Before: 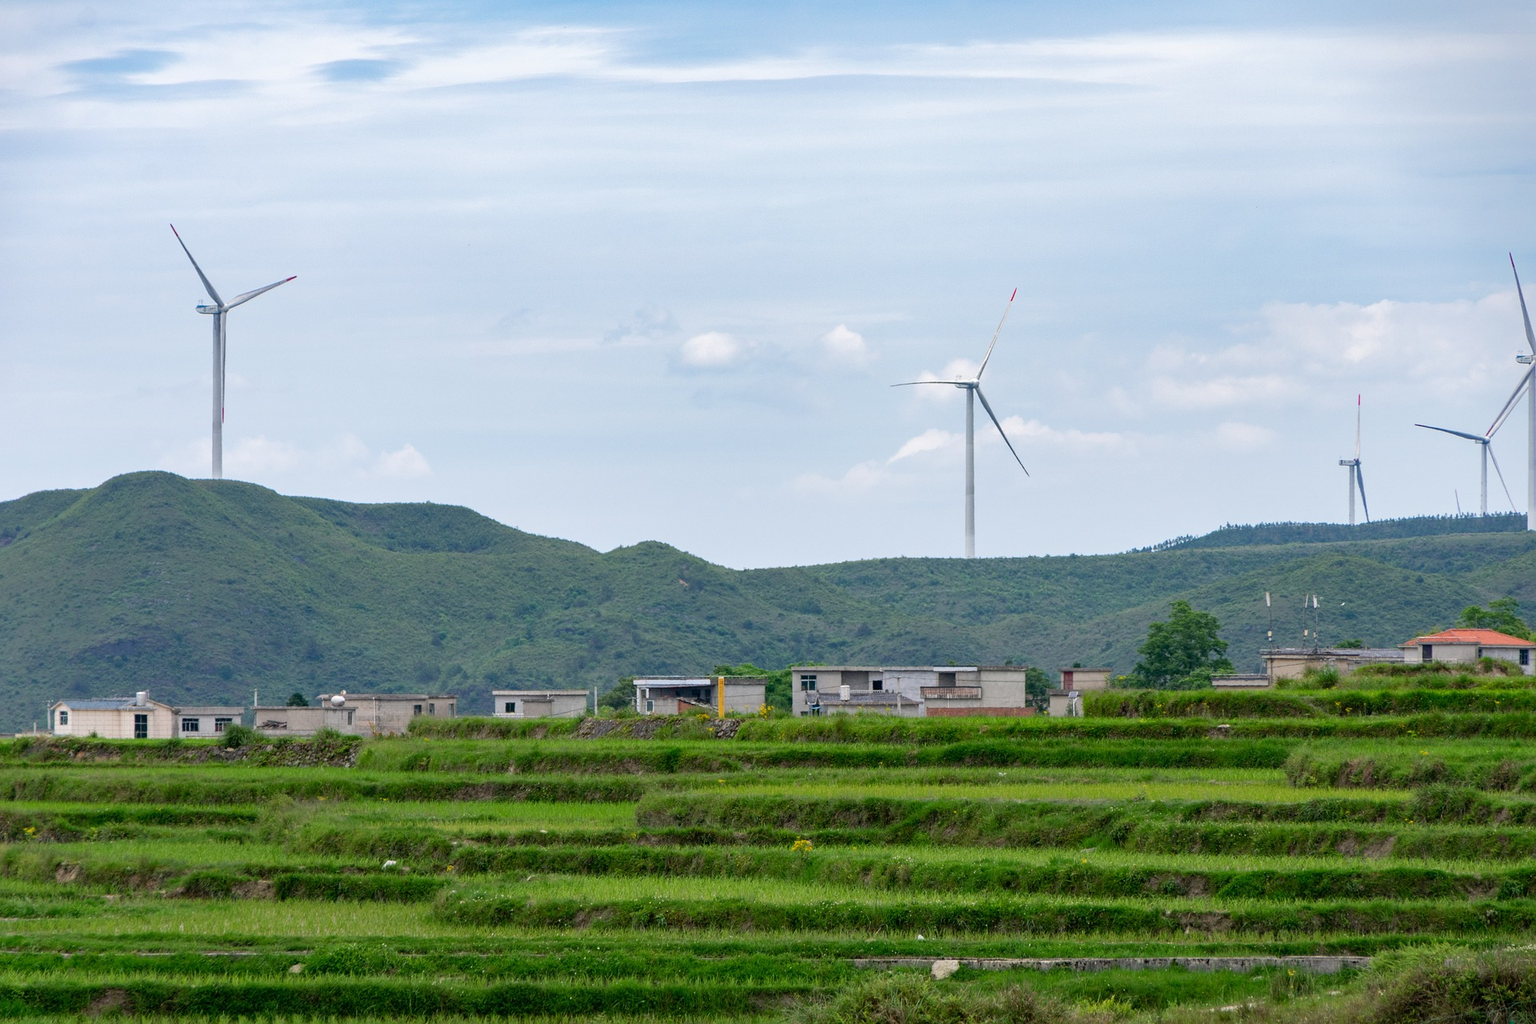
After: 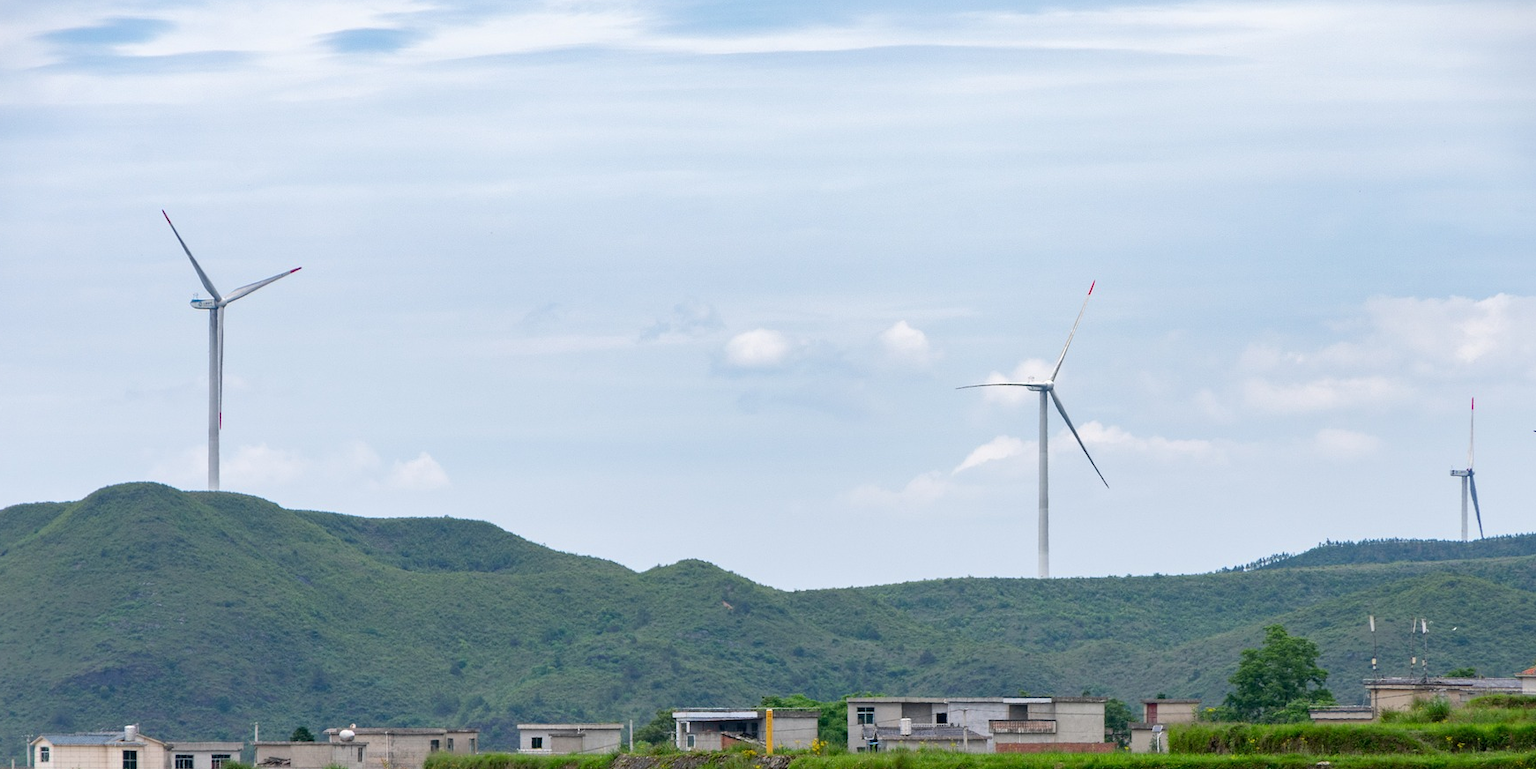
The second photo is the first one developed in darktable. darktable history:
crop: left 1.536%, top 3.359%, right 7.727%, bottom 28.418%
